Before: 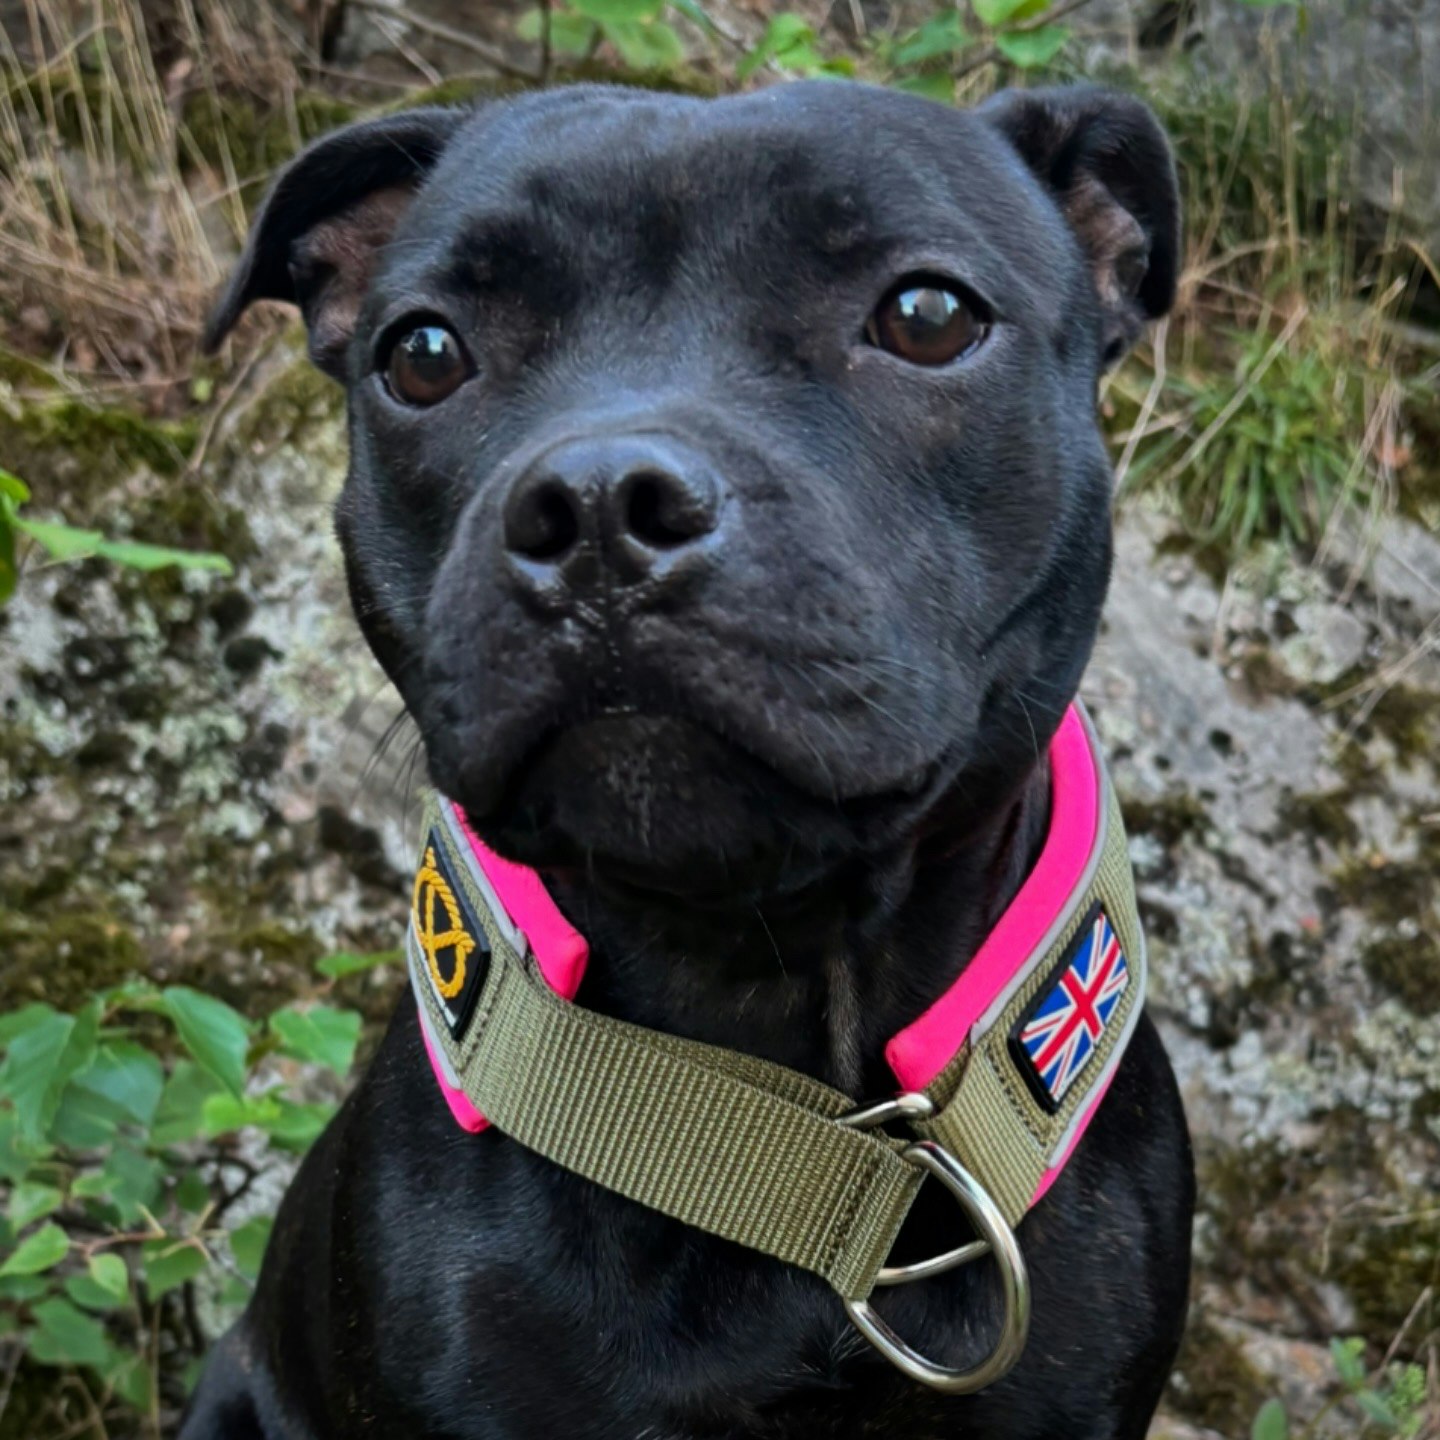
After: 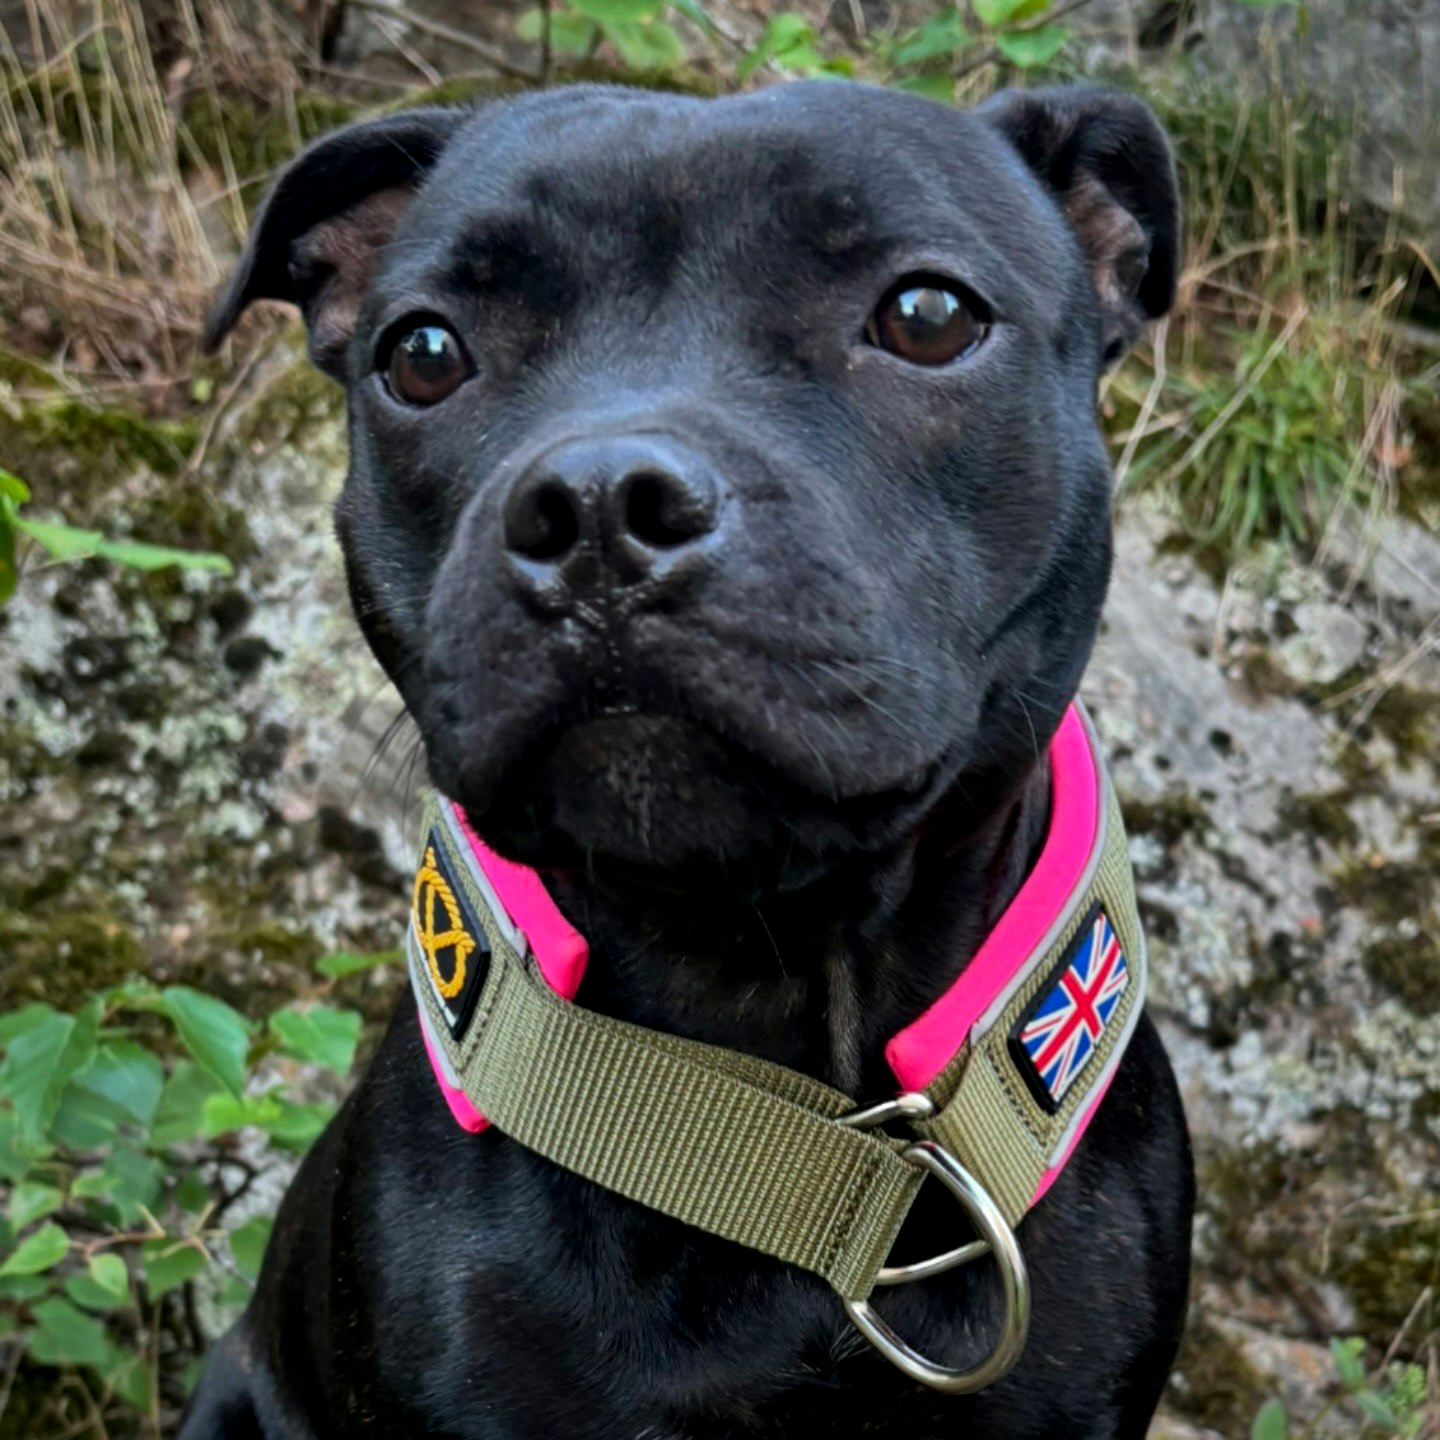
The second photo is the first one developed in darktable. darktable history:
exposure: black level correction 0.002, exposure 0.149 EV, compensate highlight preservation false
